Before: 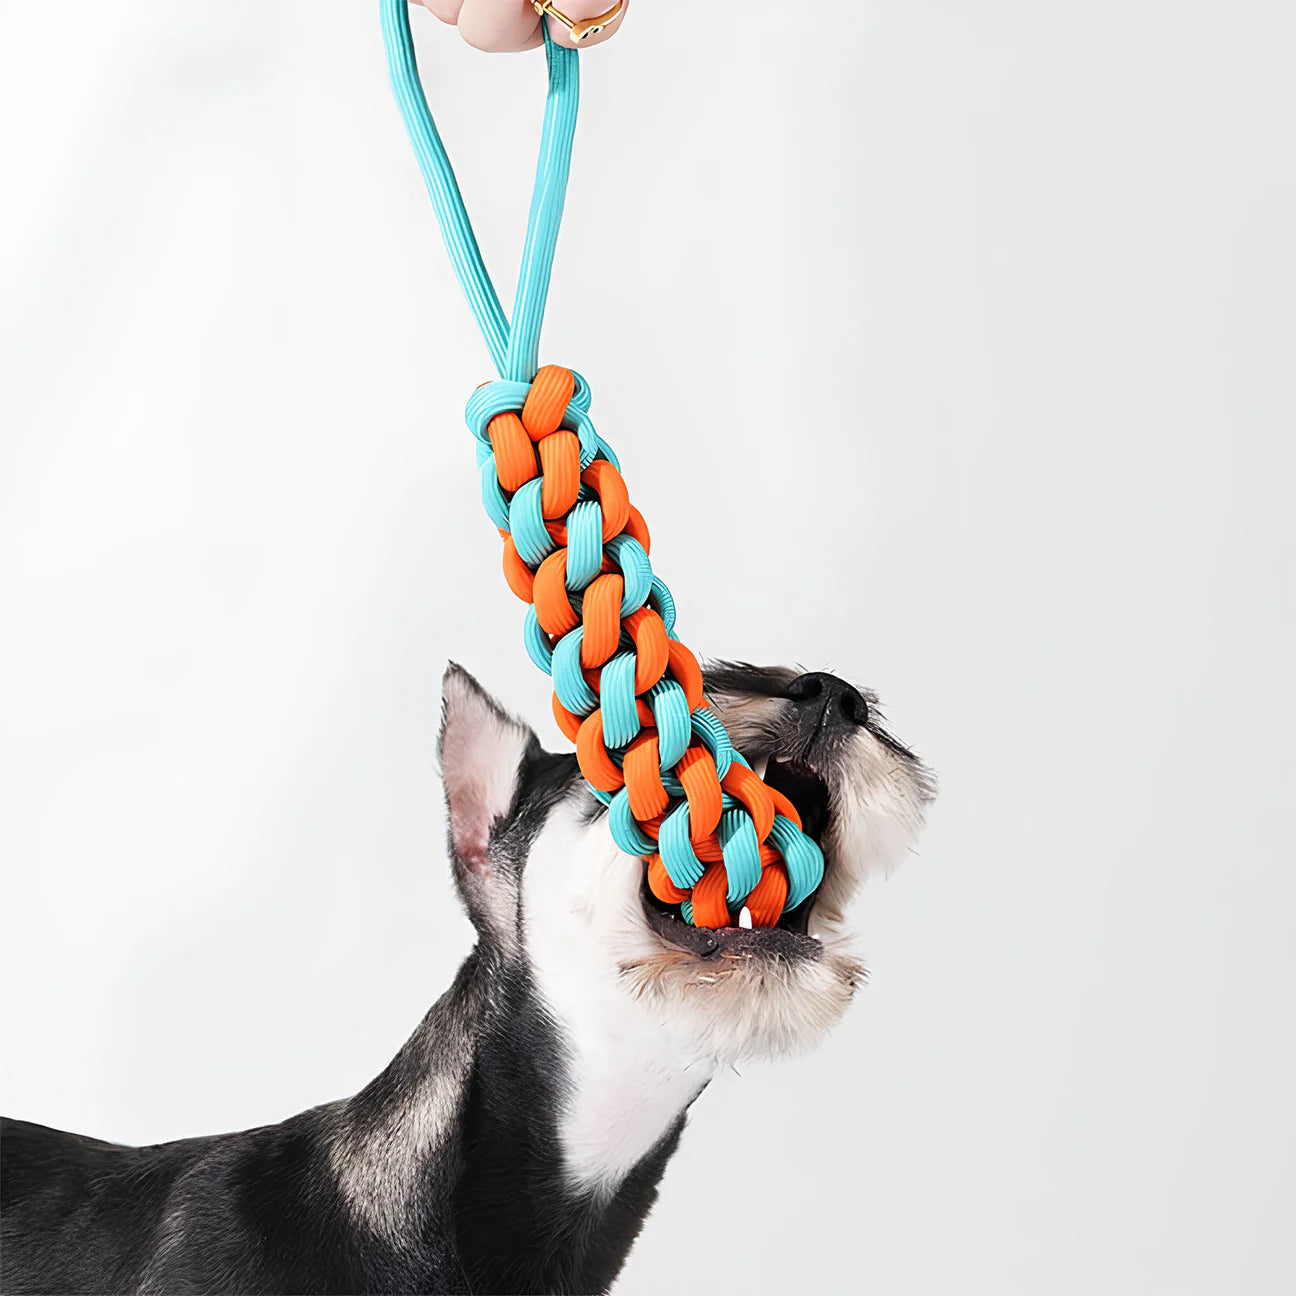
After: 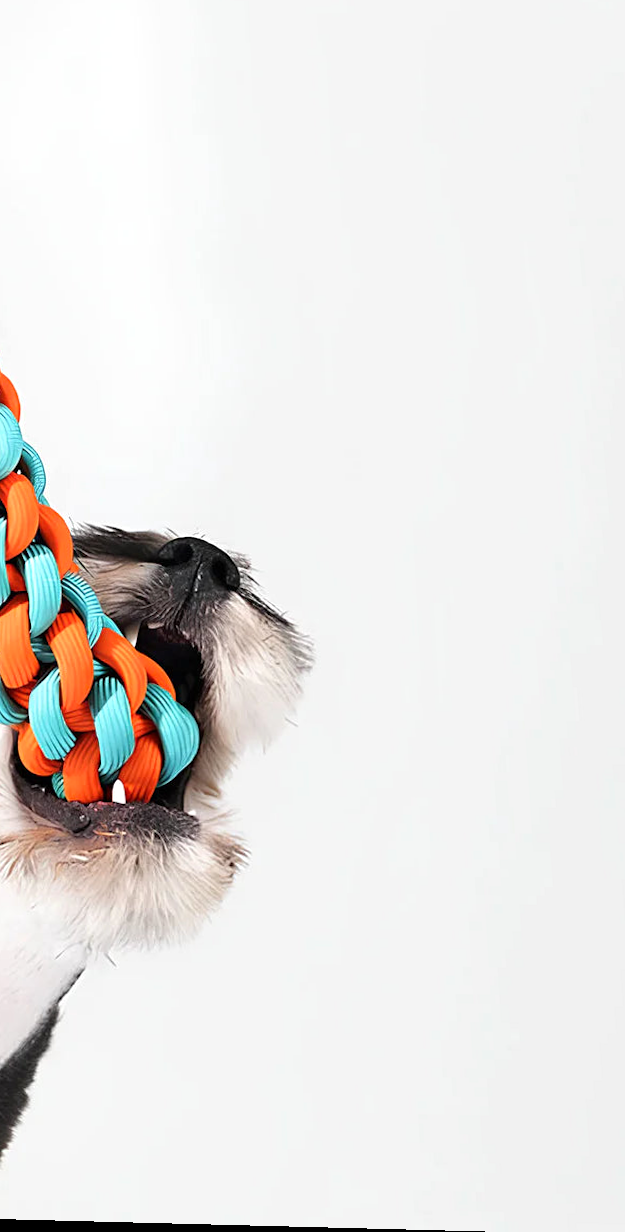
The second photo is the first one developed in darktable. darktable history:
exposure: exposure 0.161 EV, compensate highlight preservation false
rotate and perspective: rotation 0.128°, lens shift (vertical) -0.181, lens shift (horizontal) -0.044, shear 0.001, automatic cropping off
crop: left 47.628%, top 6.643%, right 7.874%
